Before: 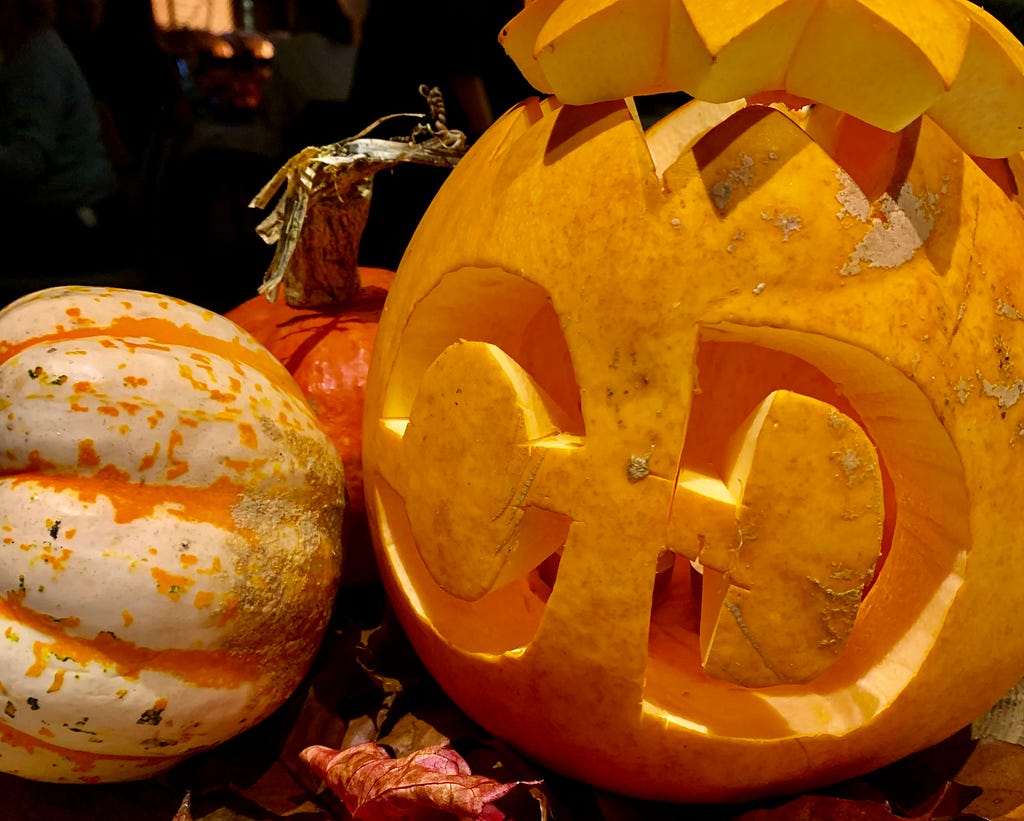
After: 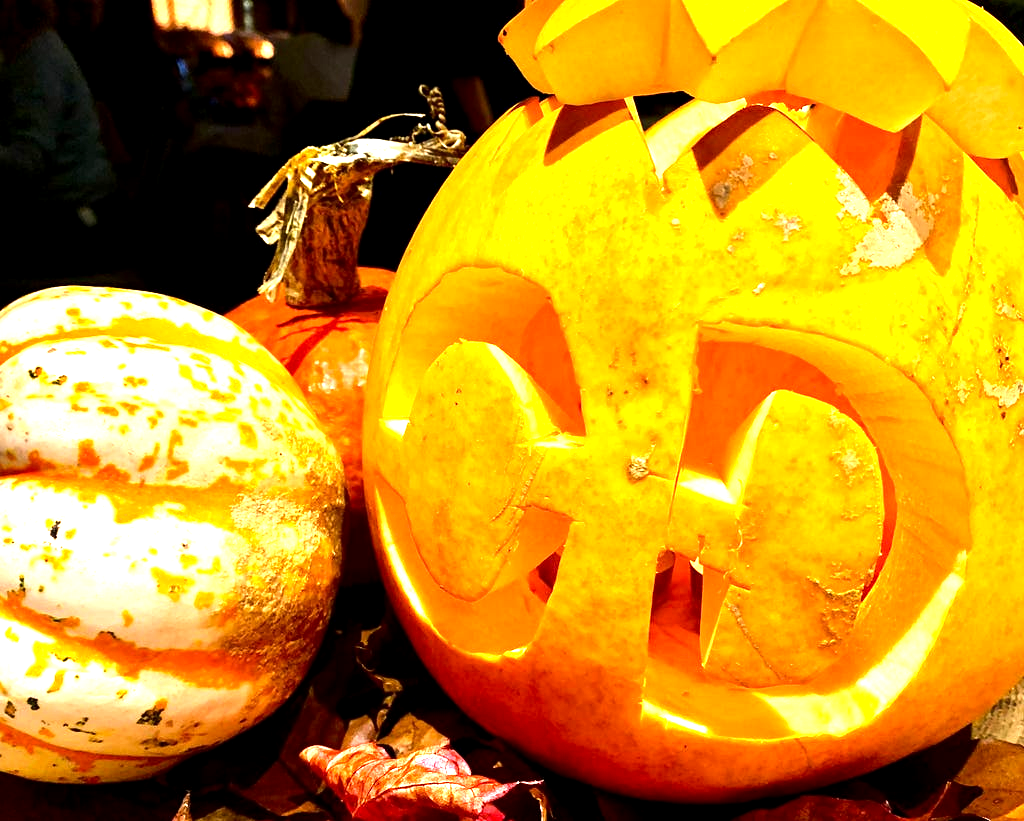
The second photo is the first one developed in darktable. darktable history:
exposure: black level correction 0.001, exposure 1.3 EV, compensate highlight preservation false
tone equalizer: -8 EV -0.75 EV, -7 EV -0.7 EV, -6 EV -0.6 EV, -5 EV -0.4 EV, -3 EV 0.4 EV, -2 EV 0.6 EV, -1 EV 0.7 EV, +0 EV 0.75 EV, edges refinement/feathering 500, mask exposure compensation -1.57 EV, preserve details no
